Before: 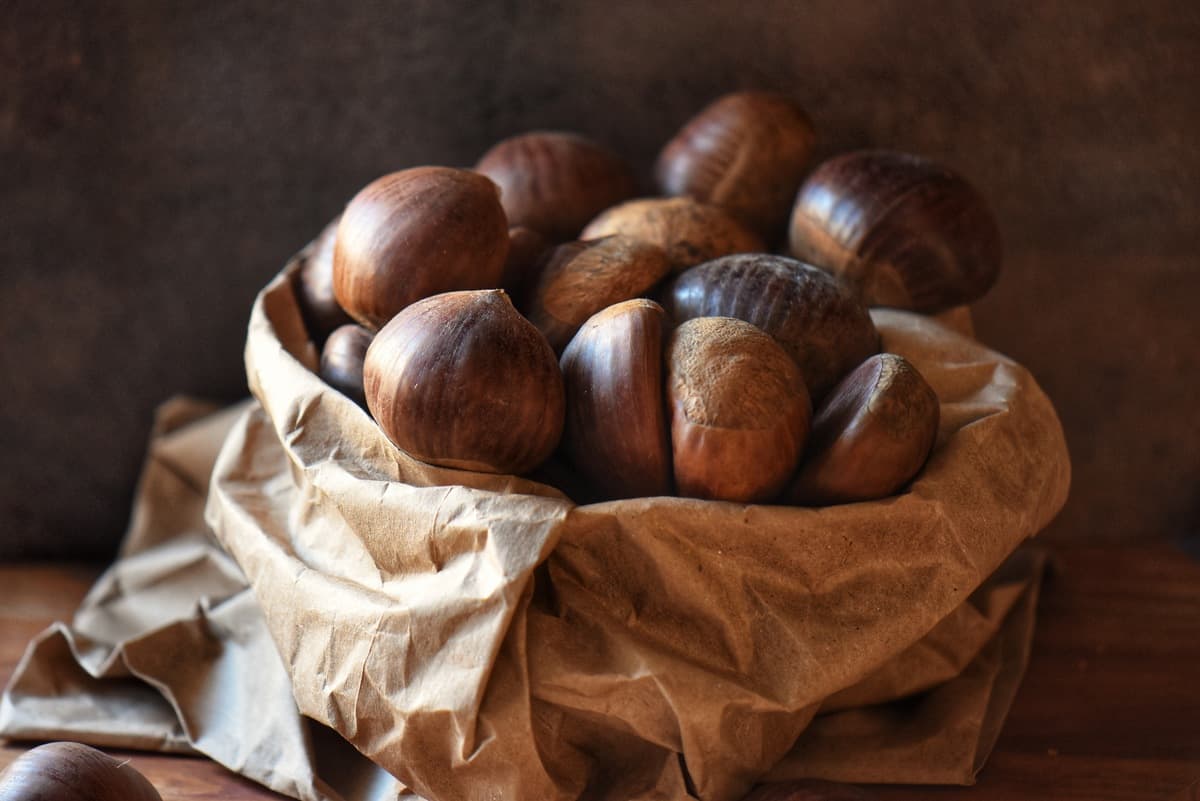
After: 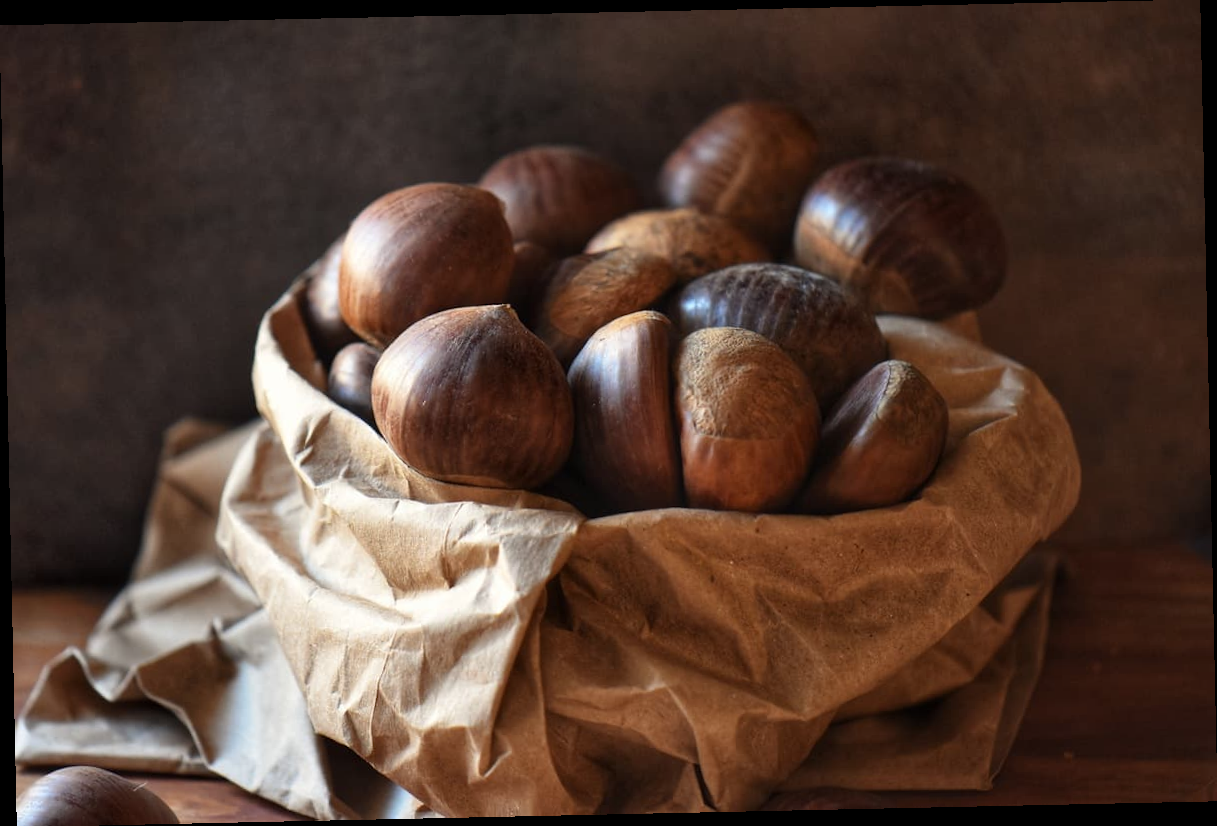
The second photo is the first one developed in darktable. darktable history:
rotate and perspective: rotation -1.24°, automatic cropping off
color zones: curves: ch0 [(0.068, 0.464) (0.25, 0.5) (0.48, 0.508) (0.75, 0.536) (0.886, 0.476) (0.967, 0.456)]; ch1 [(0.066, 0.456) (0.25, 0.5) (0.616, 0.508) (0.746, 0.56) (0.934, 0.444)]
